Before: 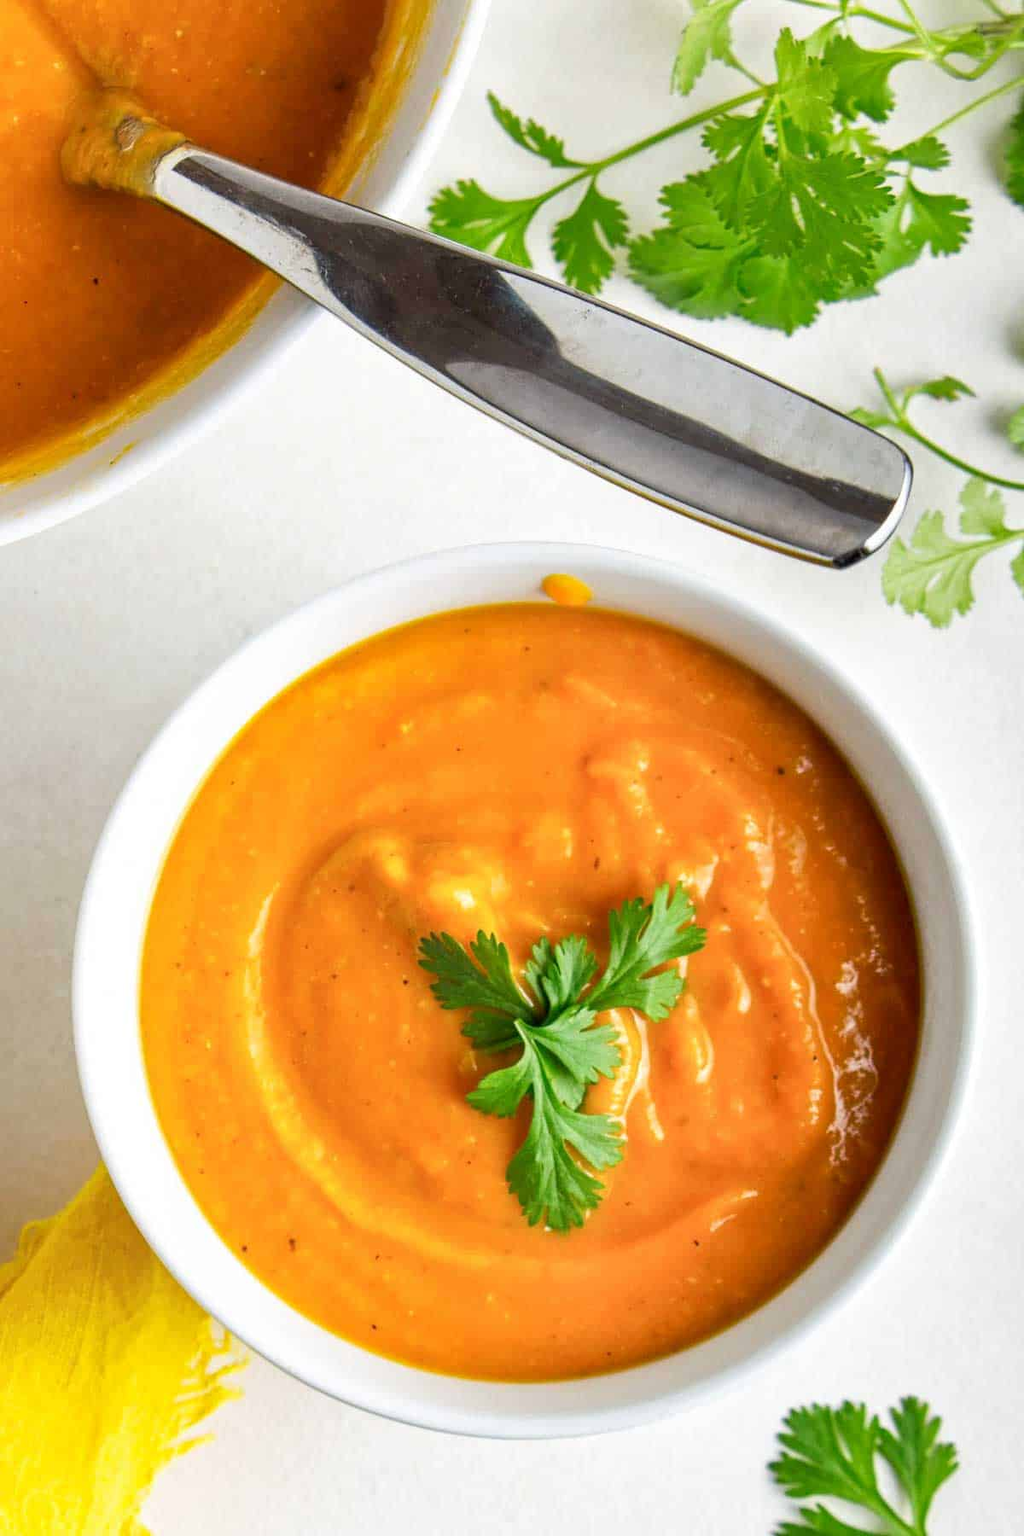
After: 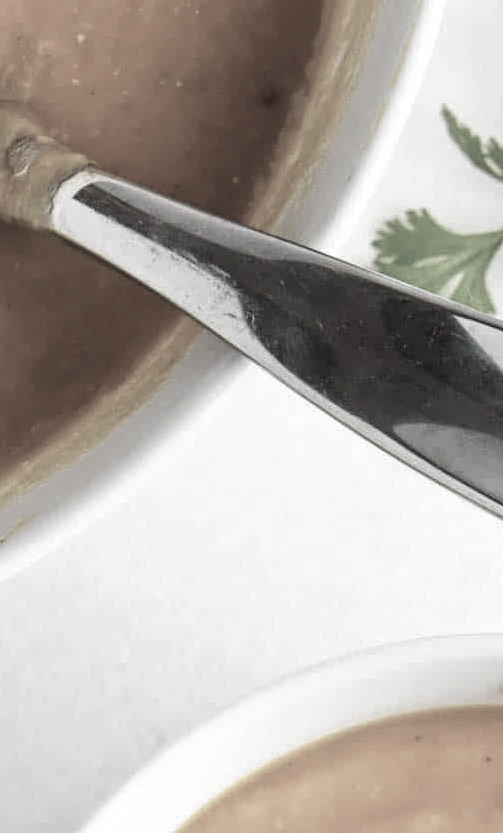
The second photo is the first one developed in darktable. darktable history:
crop and rotate: left 10.817%, top 0.062%, right 47.194%, bottom 53.626%
color balance rgb: linear chroma grading › global chroma -0.67%, saturation formula JzAzBz (2021)
color correction: saturation 0.2
